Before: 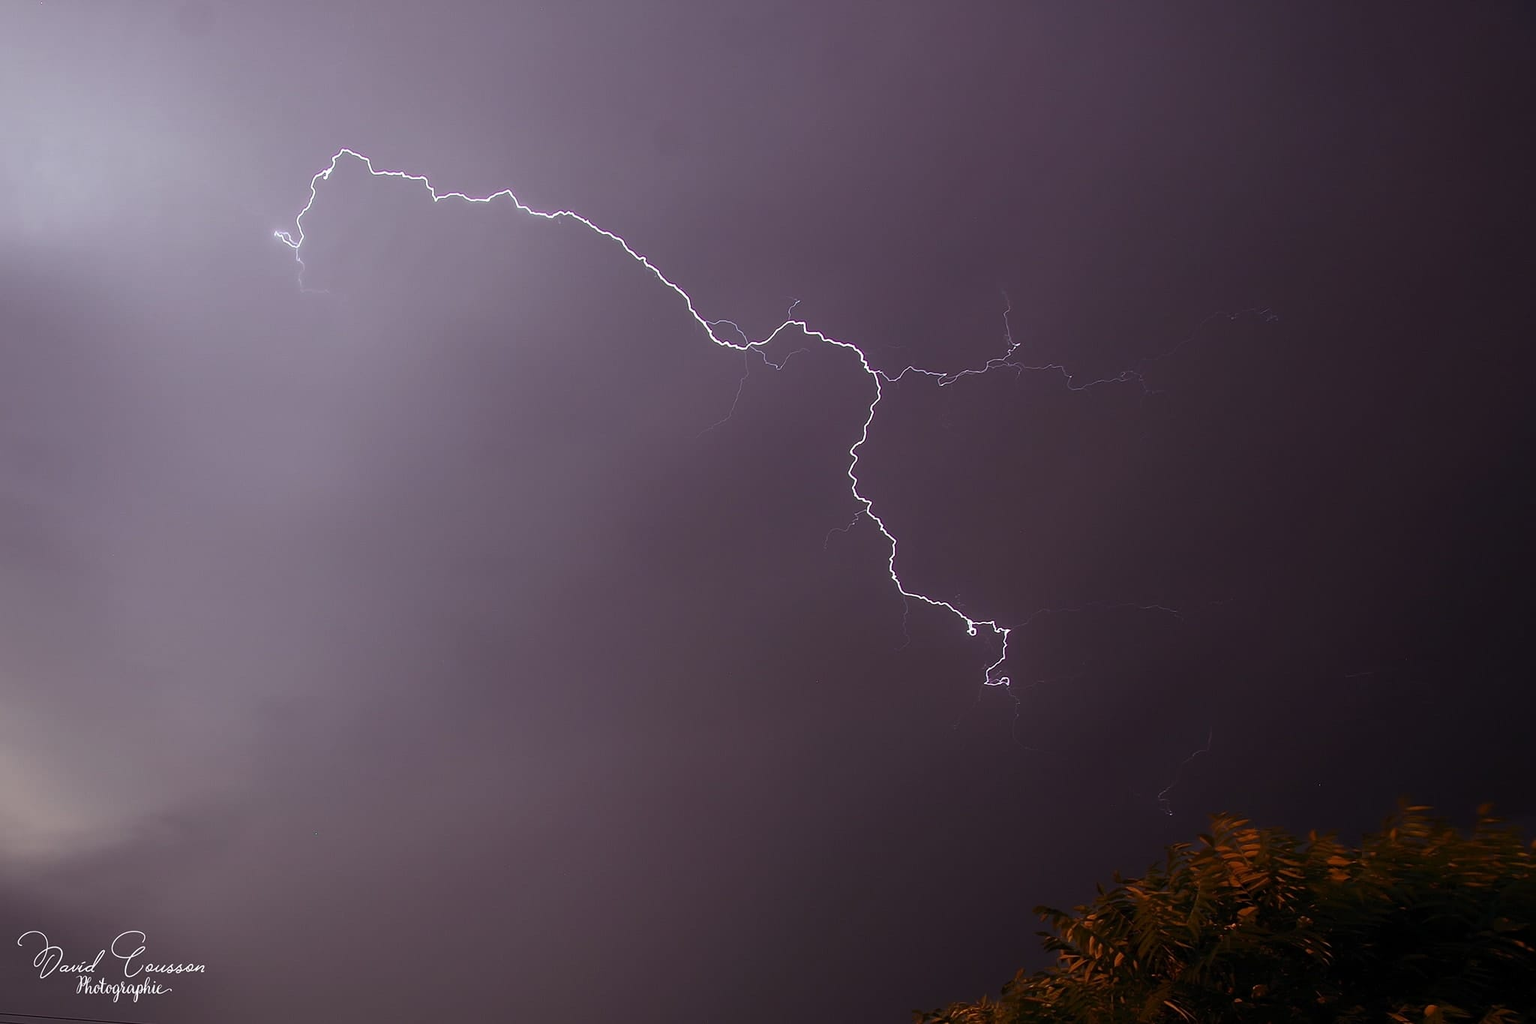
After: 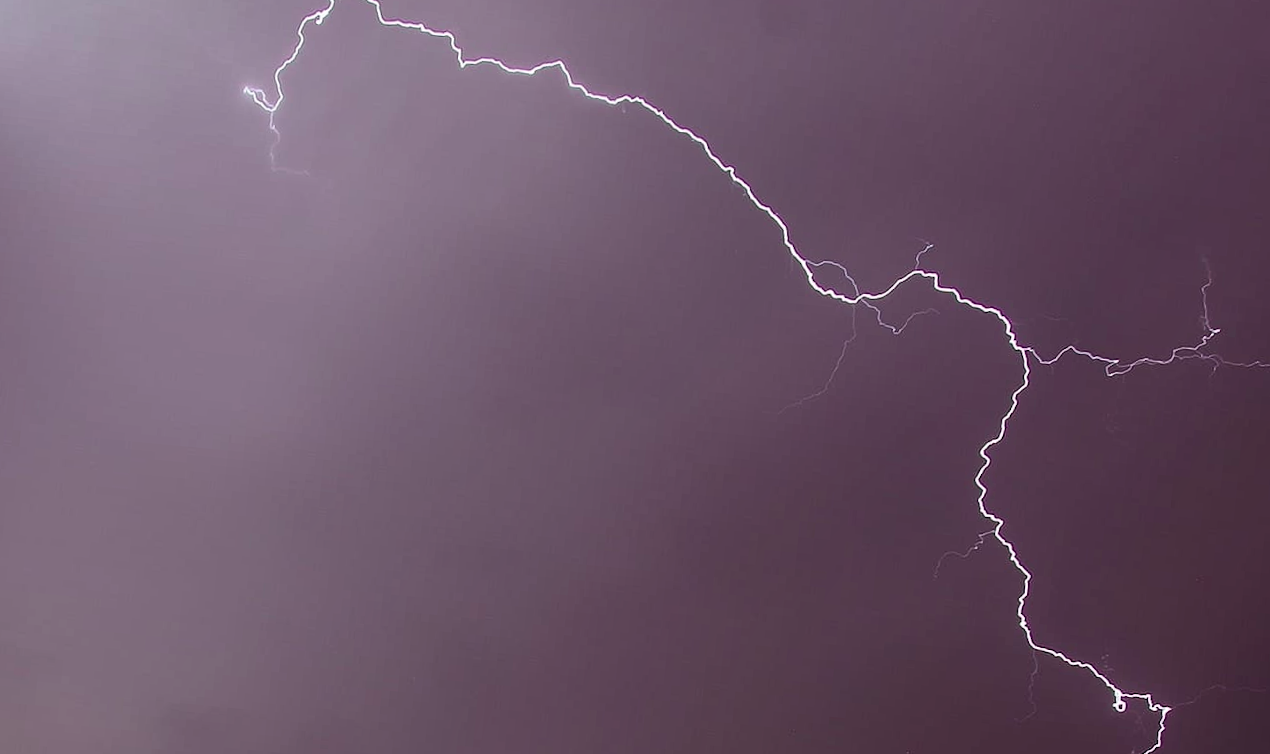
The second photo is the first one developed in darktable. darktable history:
crop and rotate: angle -5.43°, left 2.061%, top 6.622%, right 27.345%, bottom 30.537%
shadows and highlights: radius 109.42, shadows 45.31, highlights -66.35, low approximation 0.01, soften with gaussian
tone curve: curves: ch0 [(0, 0) (0.227, 0.17) (0.766, 0.774) (1, 1)]; ch1 [(0, 0) (0.114, 0.127) (0.437, 0.452) (0.498, 0.498) (0.529, 0.541) (0.579, 0.589) (1, 1)]; ch2 [(0, 0) (0.233, 0.259) (0.493, 0.492) (0.587, 0.573) (1, 1)], color space Lab, independent channels, preserve colors none
